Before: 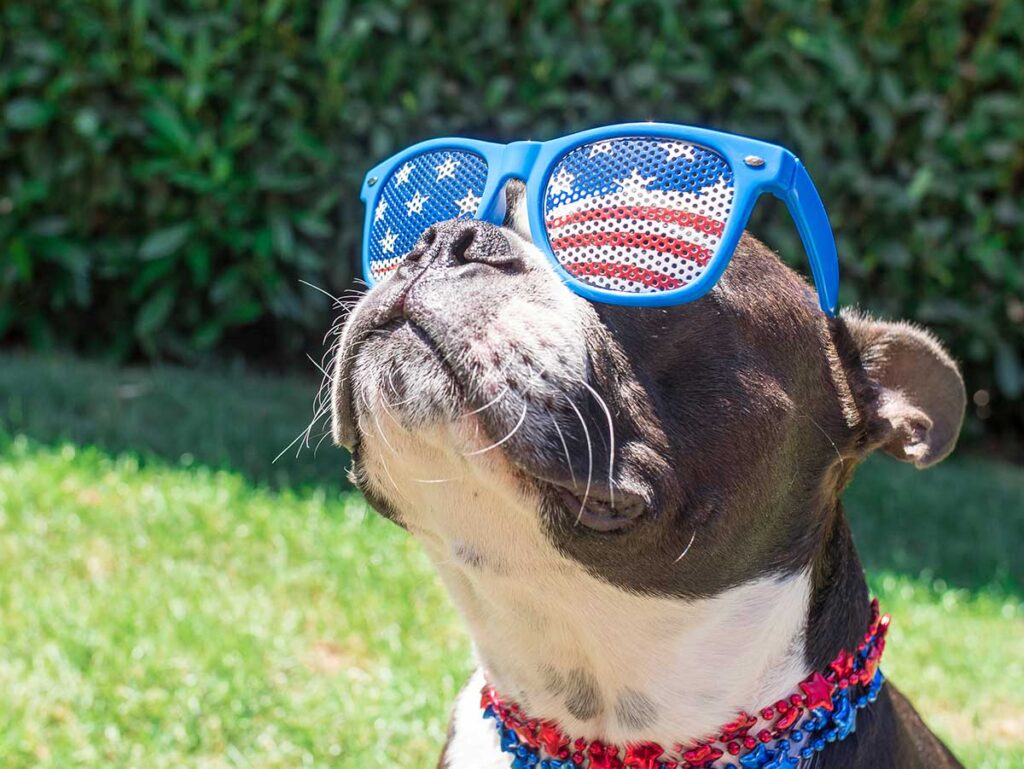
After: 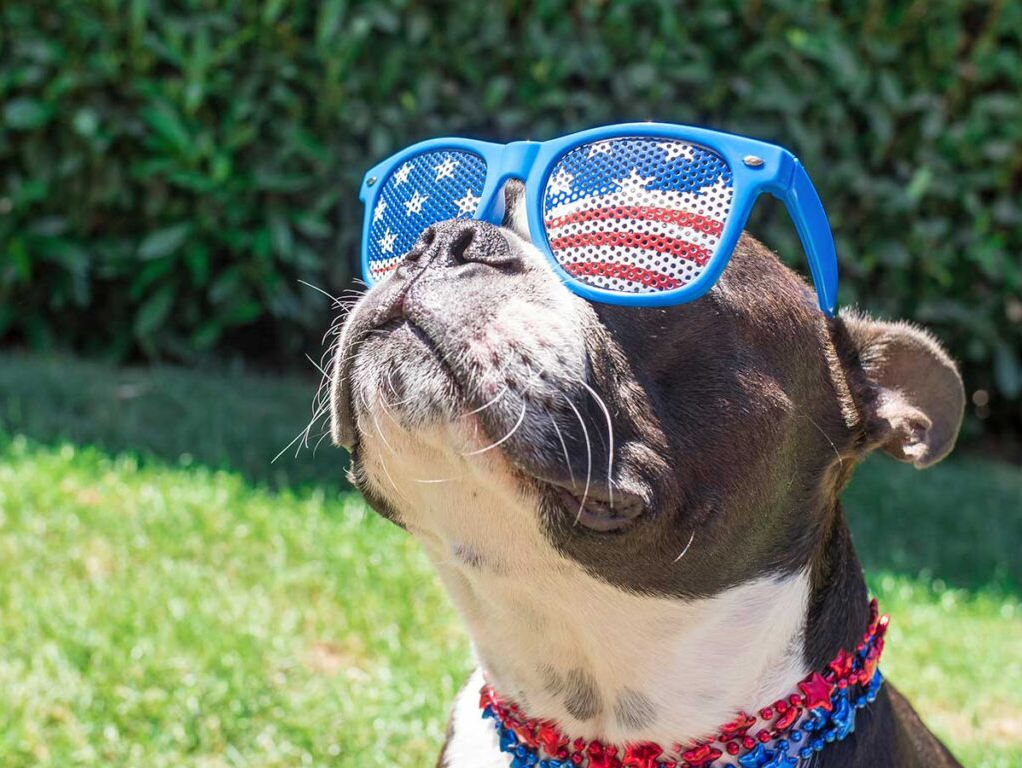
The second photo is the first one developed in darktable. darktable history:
crop and rotate: left 0.126%
shadows and highlights: shadows 20.91, highlights -35.45, soften with gaussian
